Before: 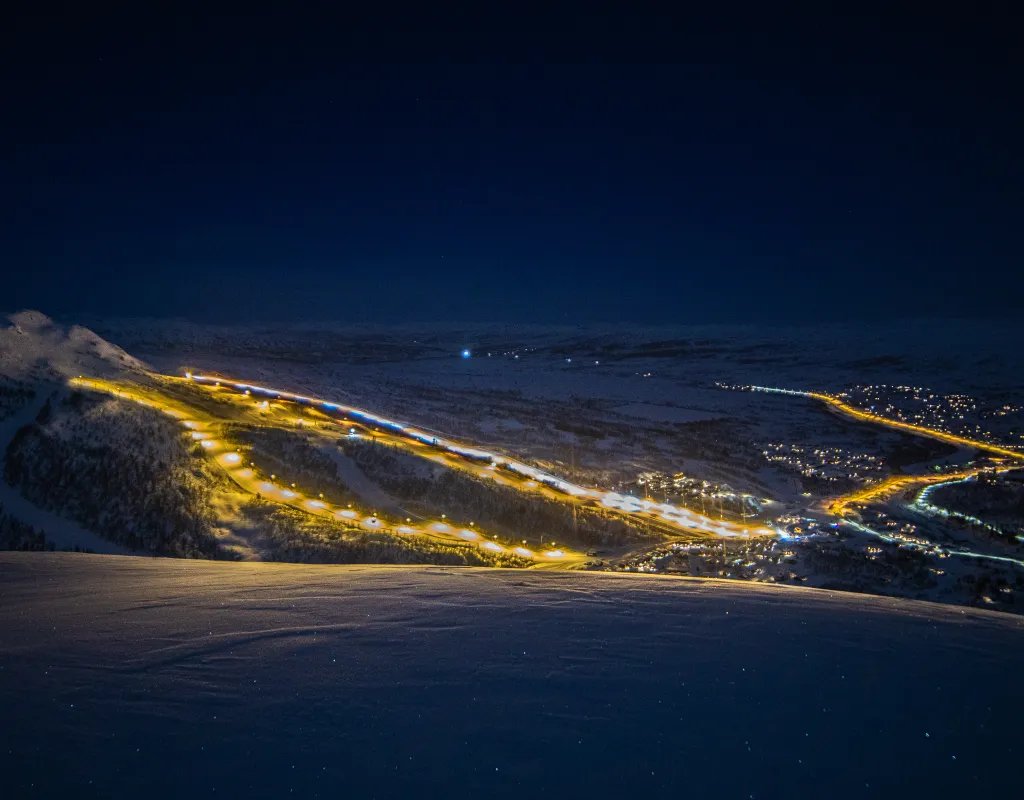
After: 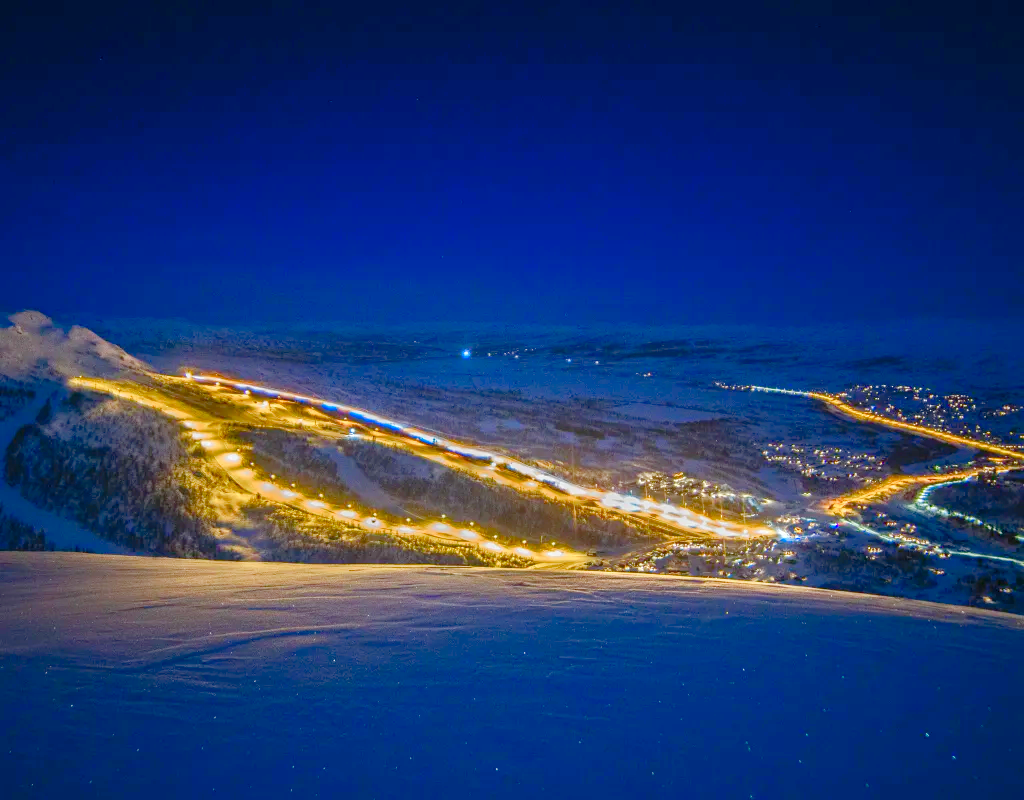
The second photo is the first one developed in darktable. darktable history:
color balance rgb: perceptual saturation grading › global saturation 20%, perceptual saturation grading › highlights -50%, perceptual saturation grading › shadows 30%
levels: levels [0, 0.397, 0.955]
